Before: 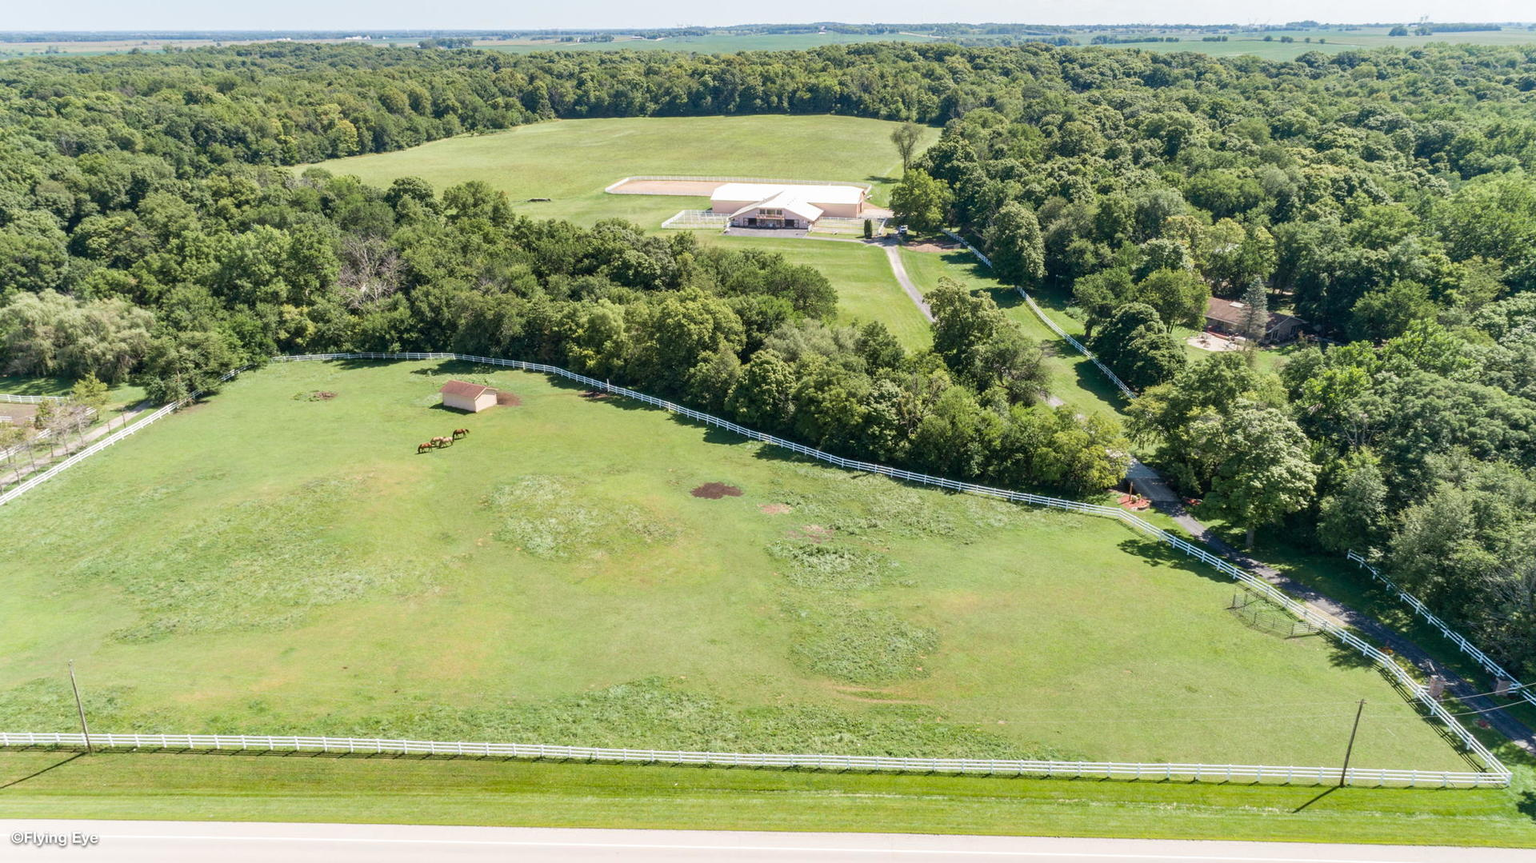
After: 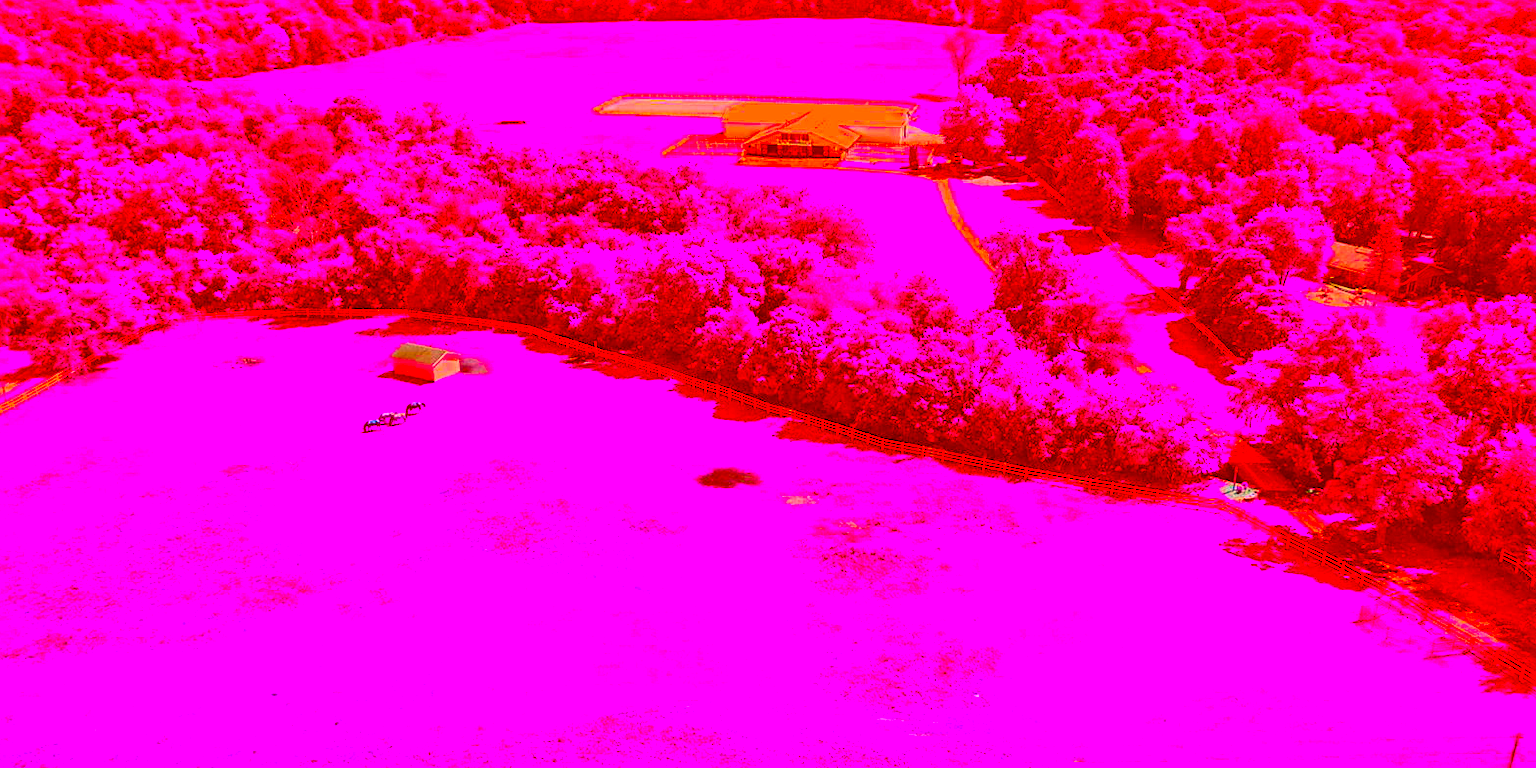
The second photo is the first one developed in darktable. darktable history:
sharpen: on, module defaults
shadows and highlights: shadows 20.85, highlights -81.99, soften with gaussian
color correction: highlights a* -39.29, highlights b* -39.22, shadows a* -39.6, shadows b* -39.41, saturation -2.95
crop: left 7.89%, top 11.664%, right 10.321%, bottom 15.407%
color balance rgb: perceptual saturation grading › global saturation 30.133%, global vibrance 43.207%
